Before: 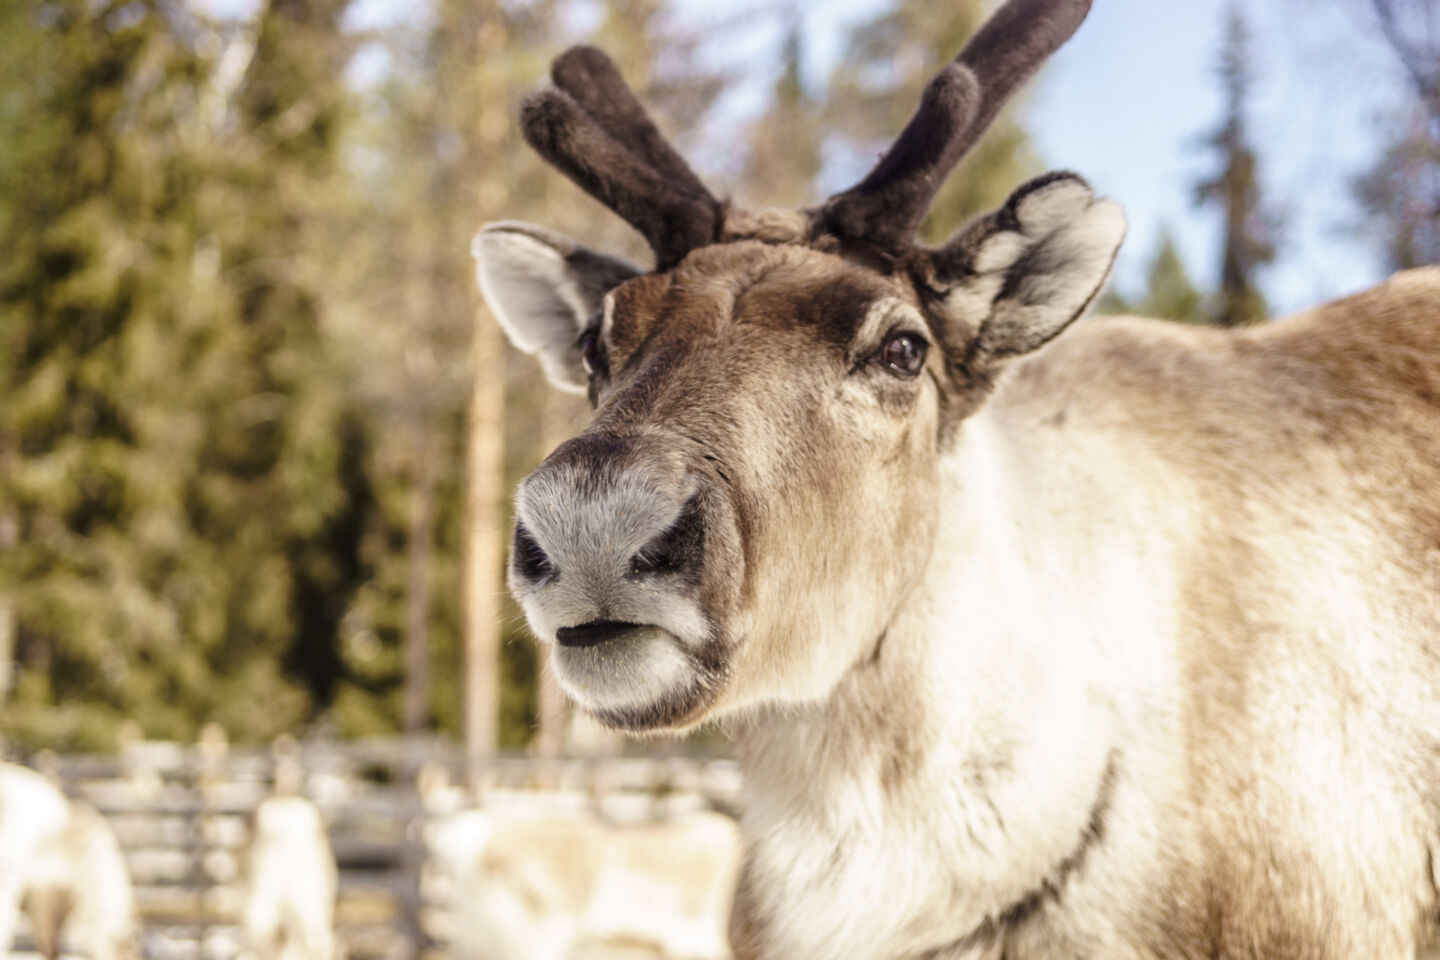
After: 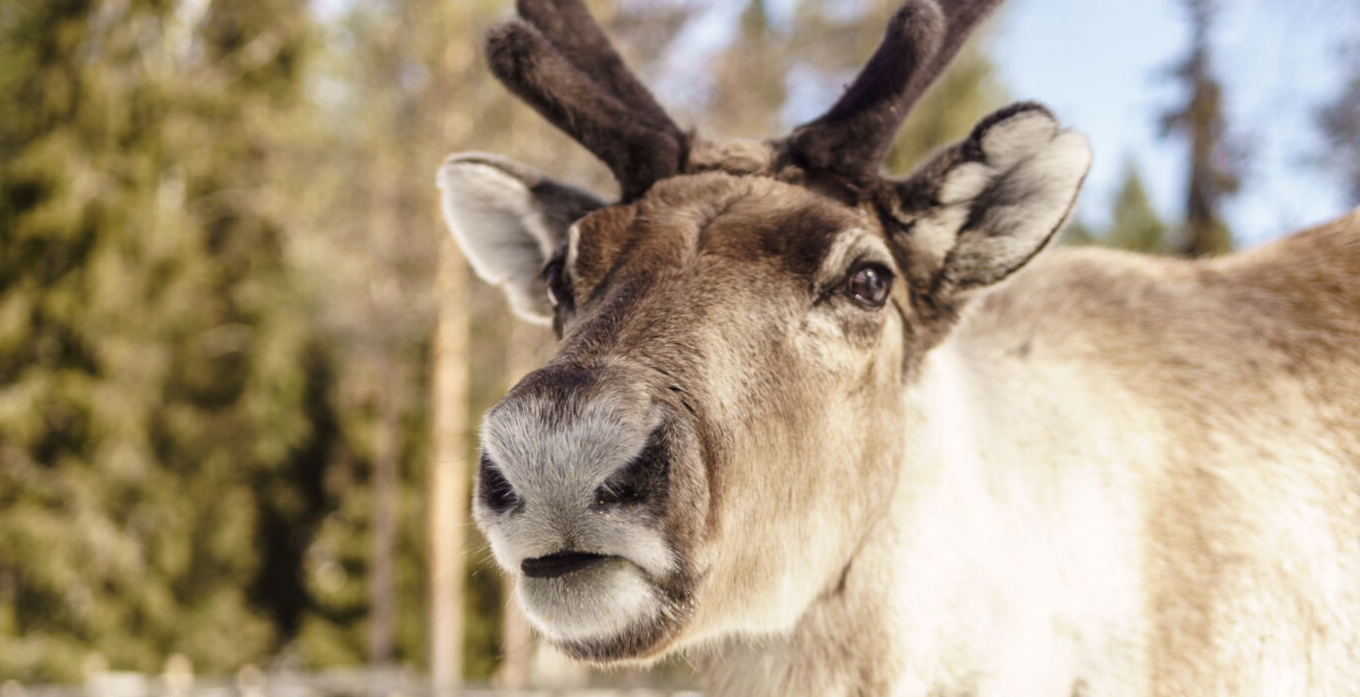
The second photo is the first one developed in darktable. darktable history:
crop: left 2.472%, top 7.244%, right 3.069%, bottom 20.132%
